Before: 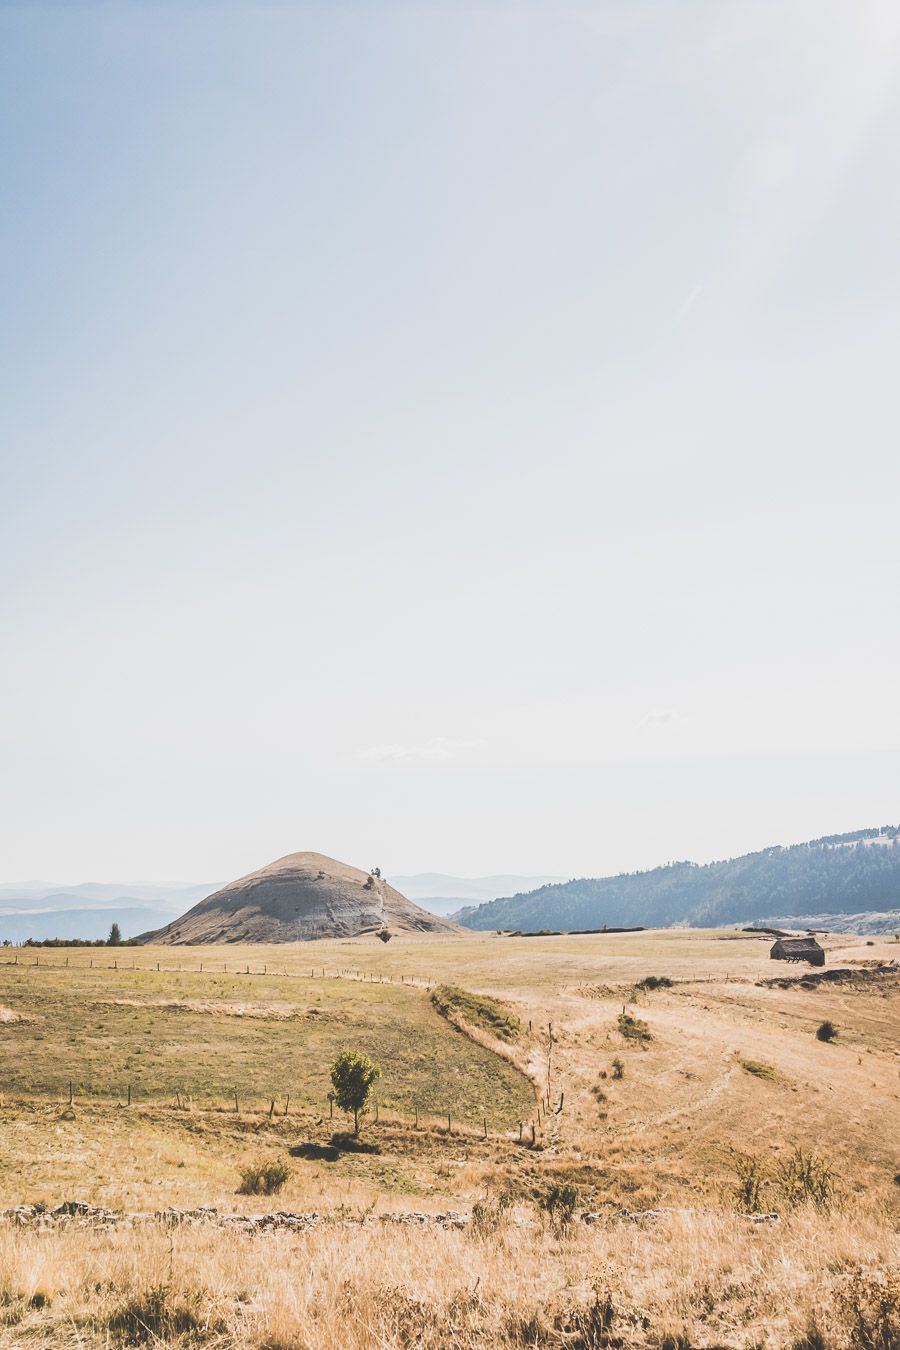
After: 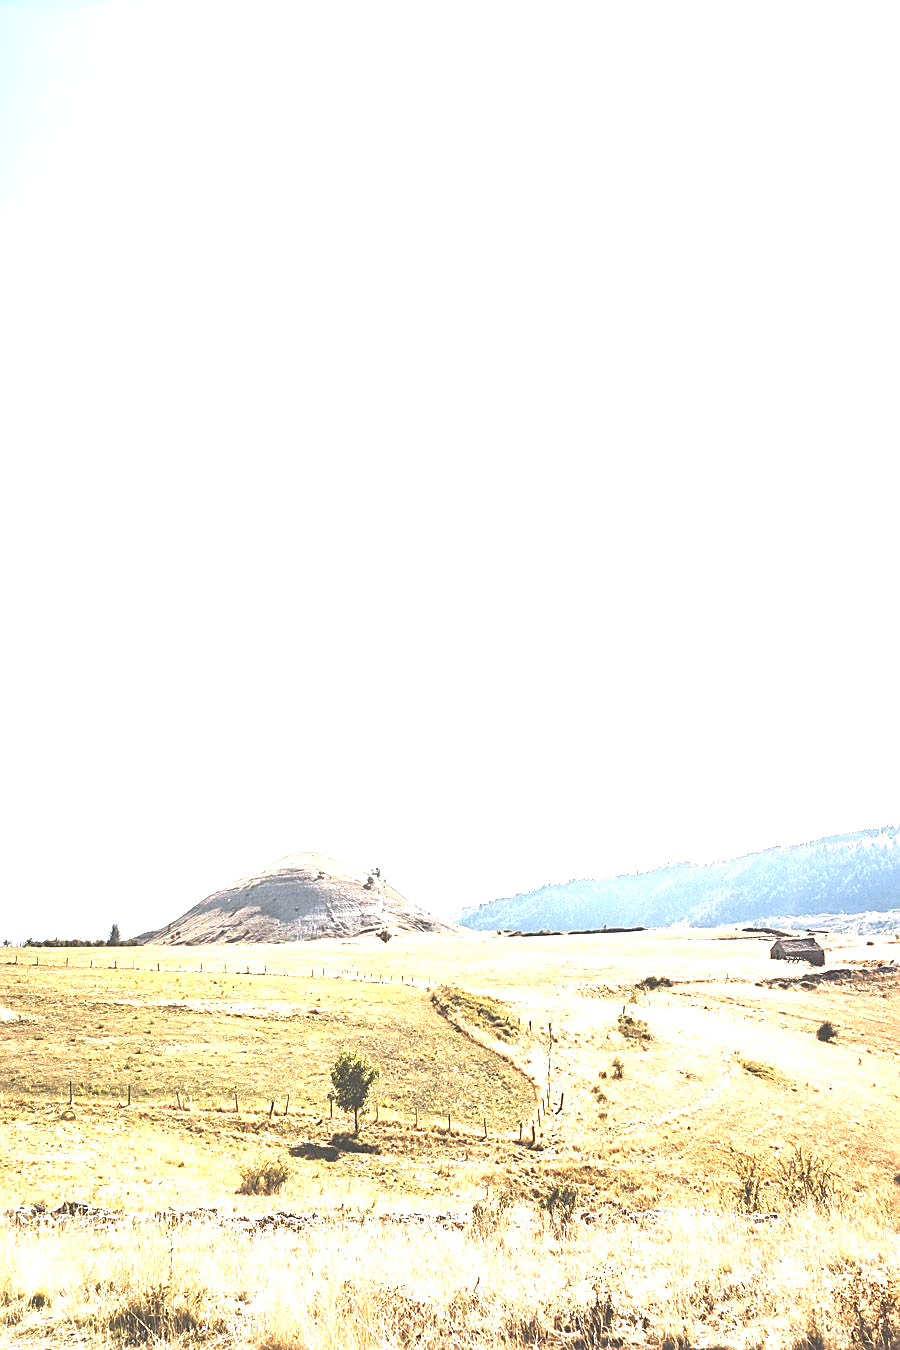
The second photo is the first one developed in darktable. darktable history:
exposure: black level correction 0, exposure 1.38 EV, compensate exposure bias true, compensate highlight preservation false
sharpen: on, module defaults
